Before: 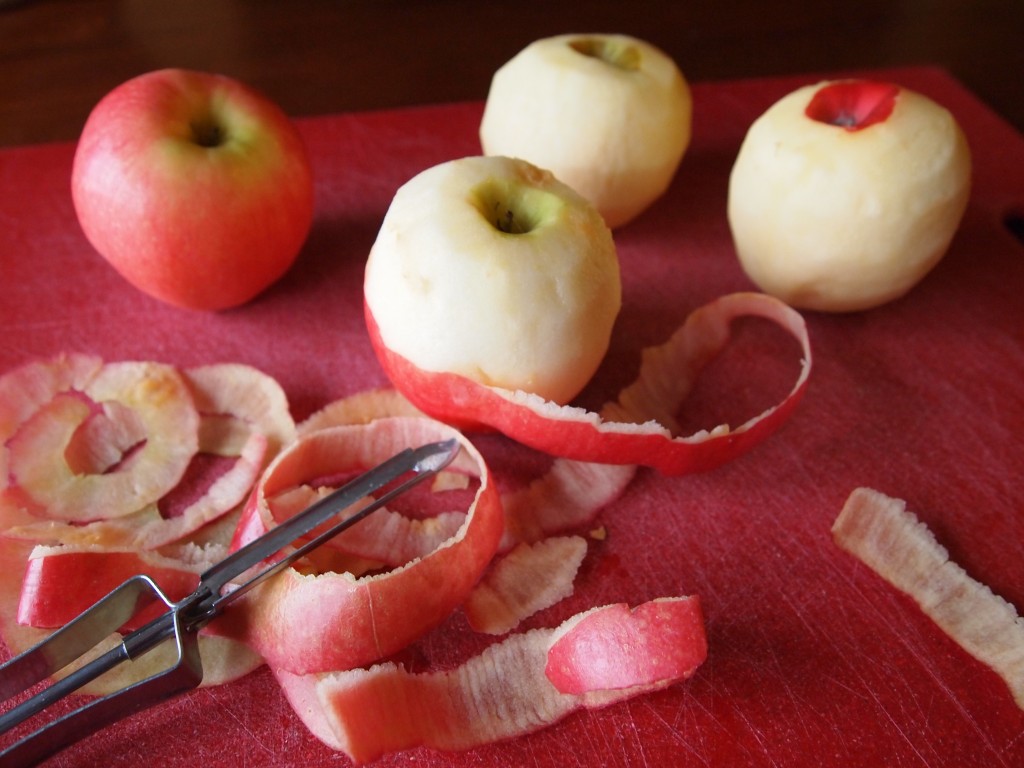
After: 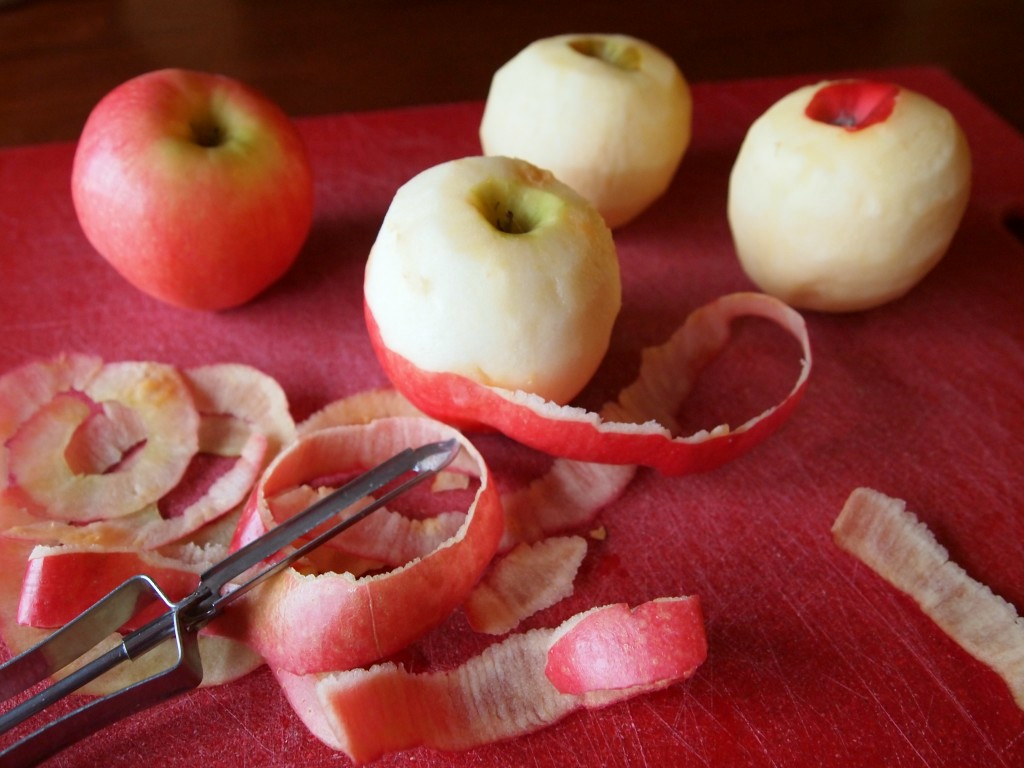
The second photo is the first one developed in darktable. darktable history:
color correction: highlights a* -2.78, highlights b* -2.58, shadows a* 2.4, shadows b* 2.84
